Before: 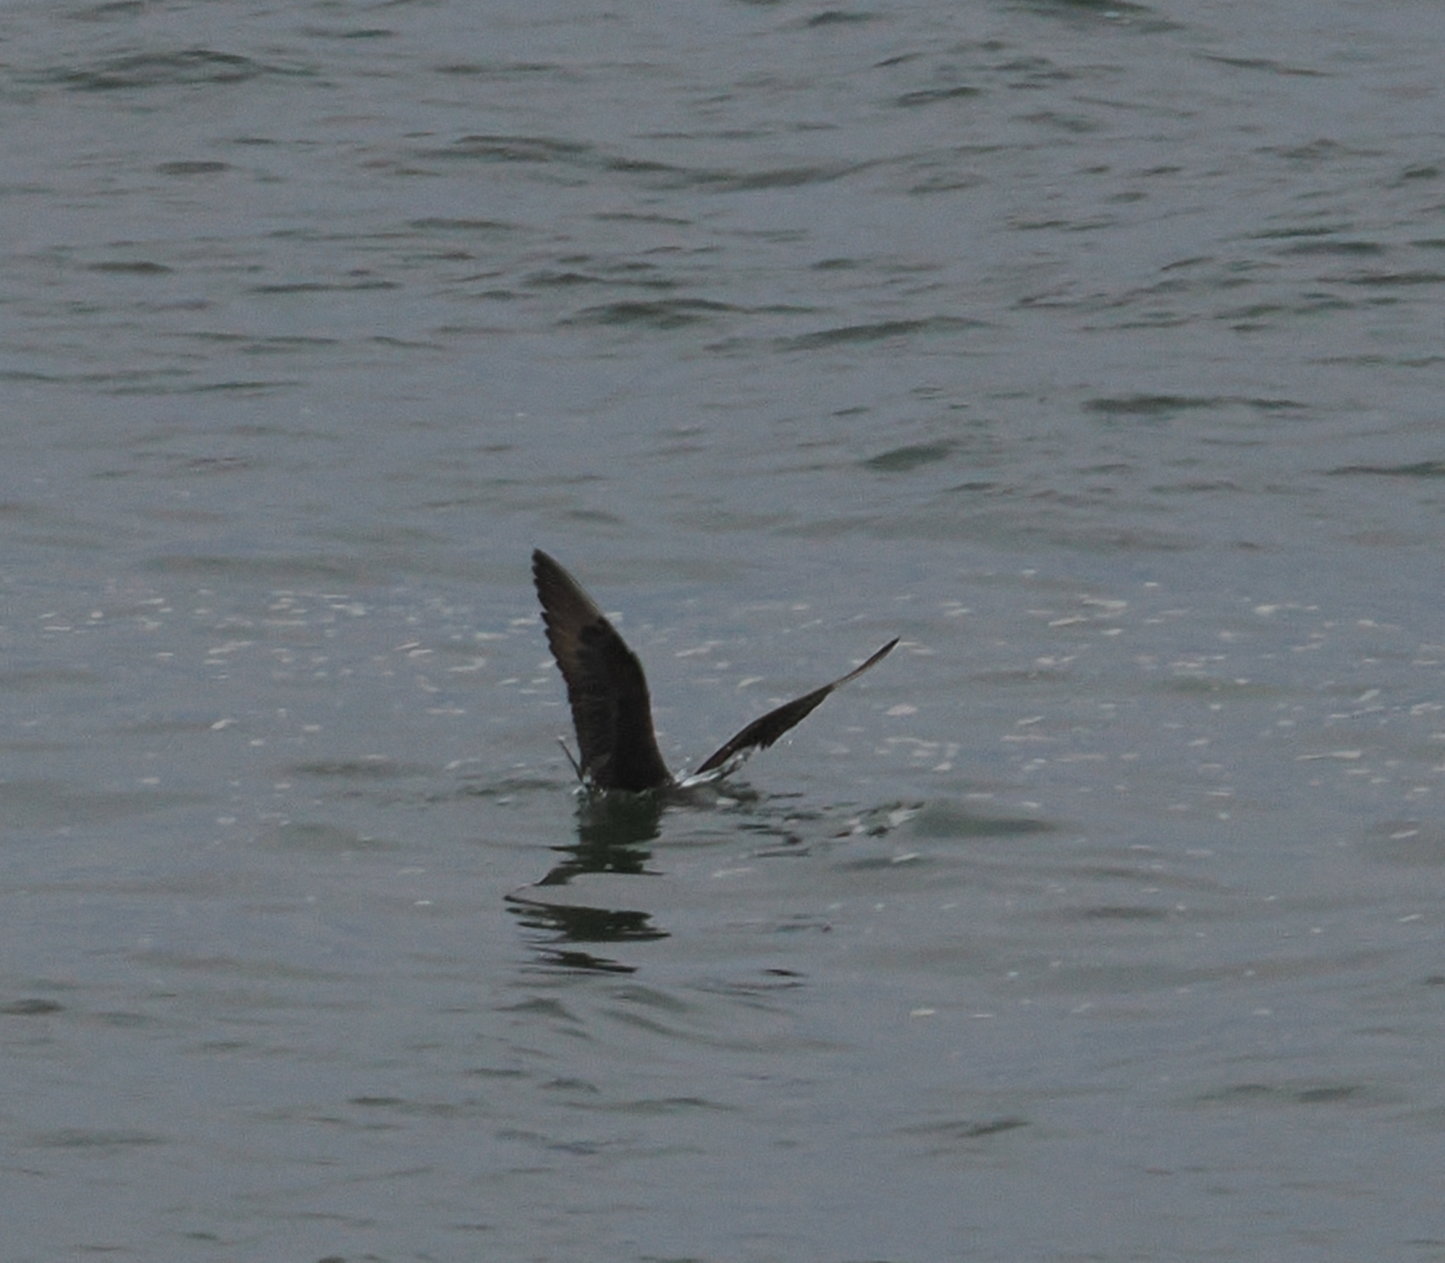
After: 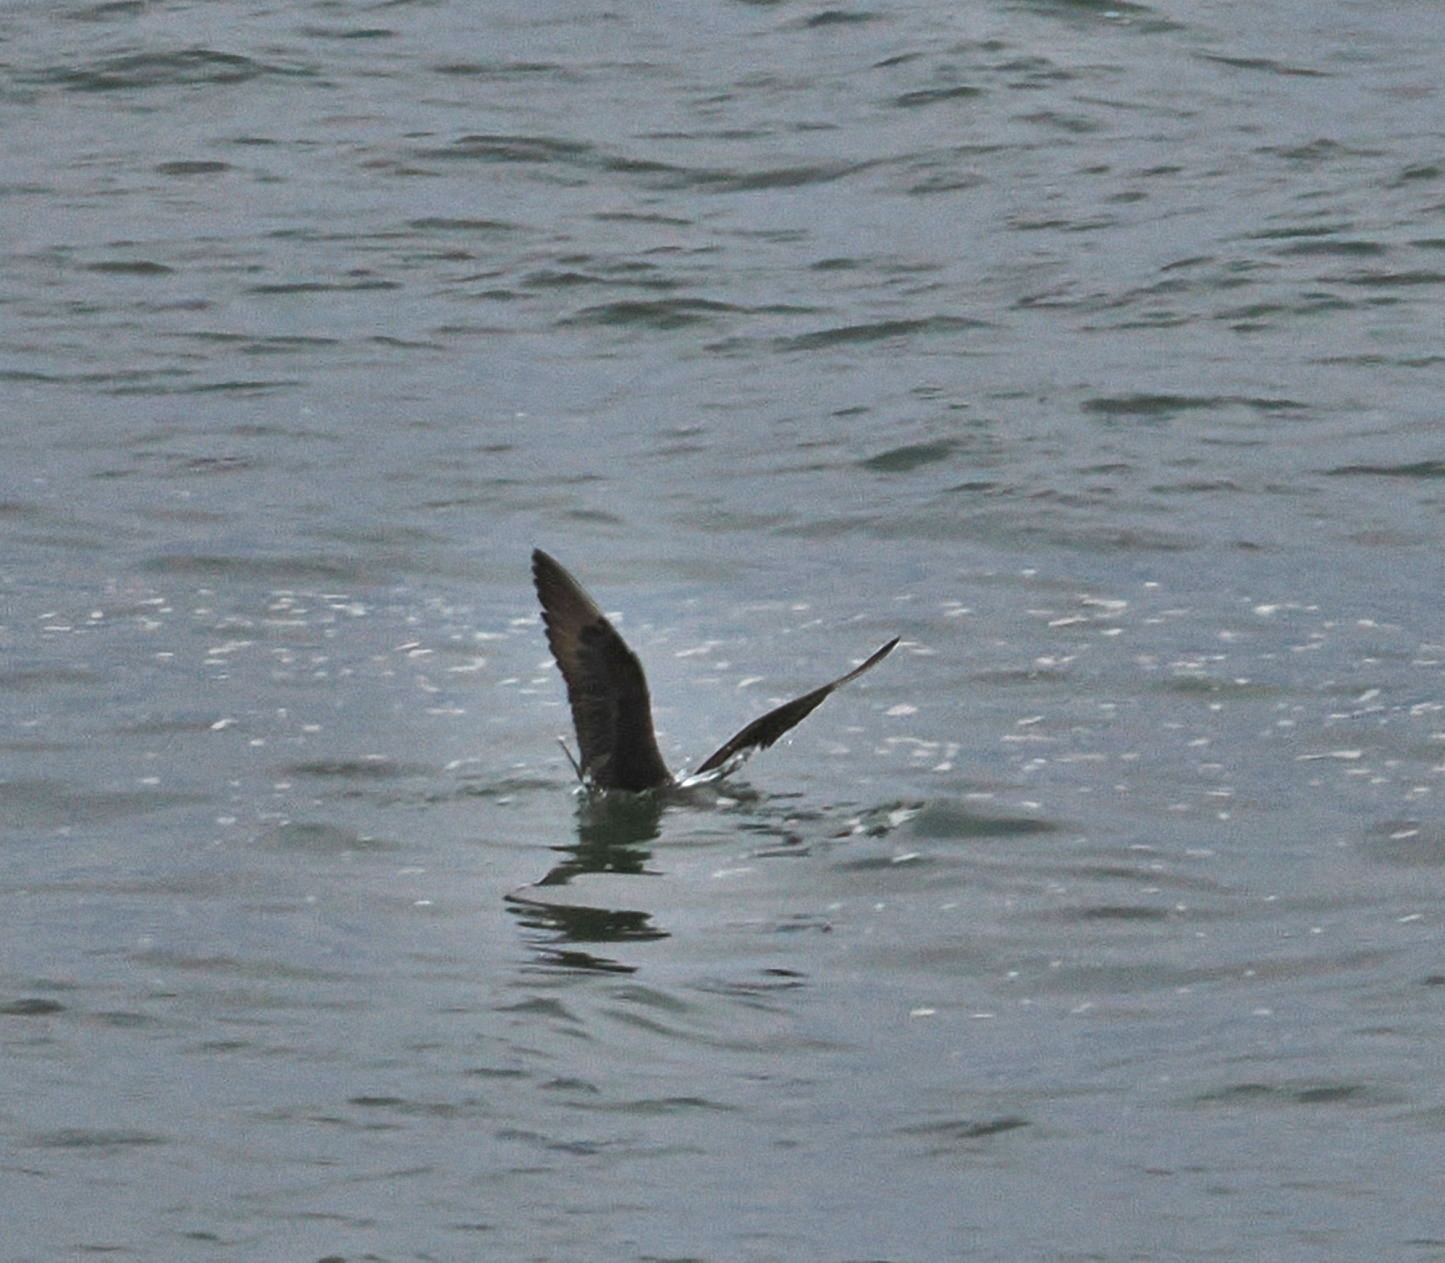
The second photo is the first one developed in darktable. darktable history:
shadows and highlights: shadows 21.03, highlights -81.6, shadows color adjustment 97.67%, soften with gaussian
exposure: black level correction 0.001, exposure 1.116 EV, compensate highlight preservation false
